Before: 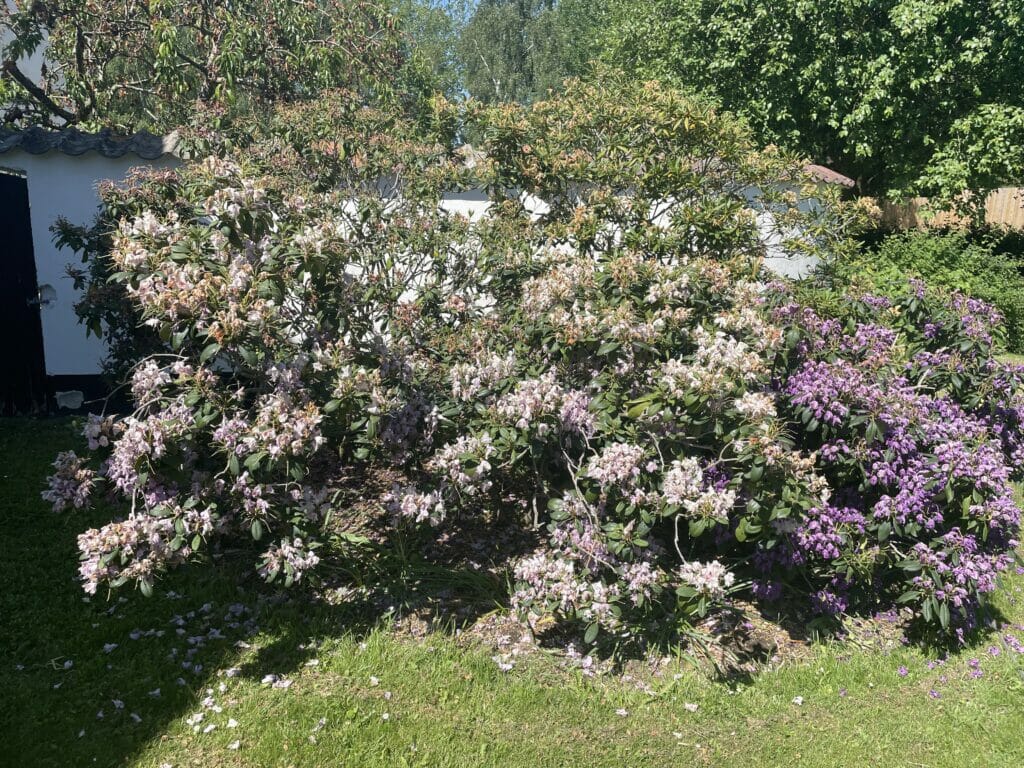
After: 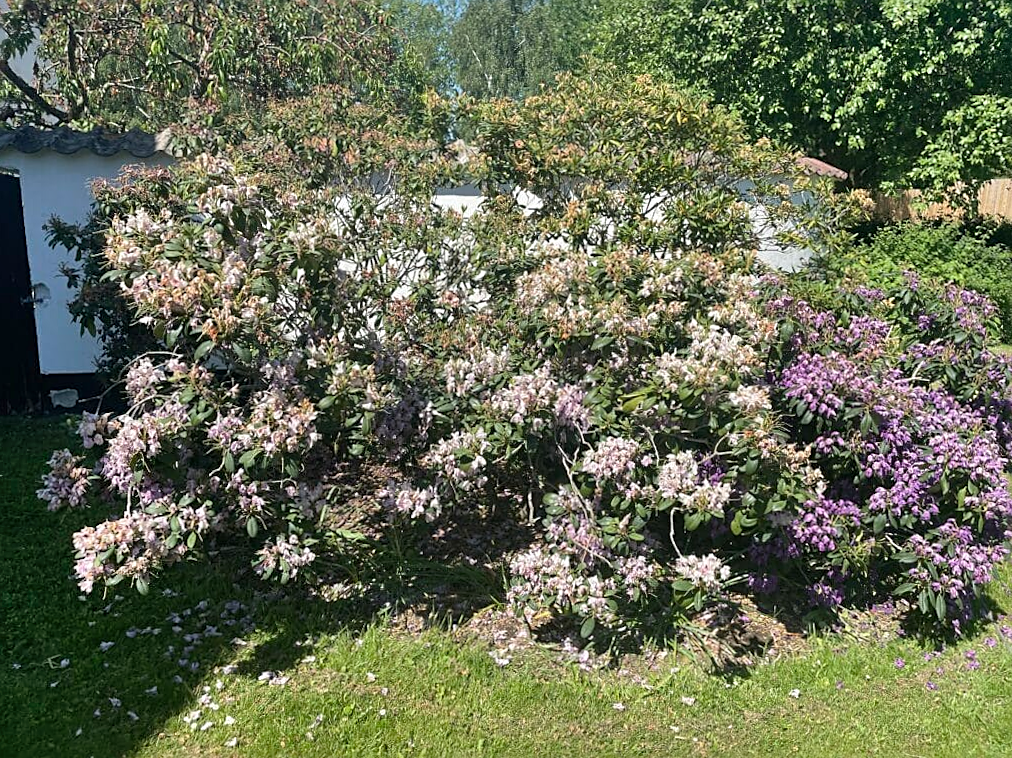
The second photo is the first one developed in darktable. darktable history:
rotate and perspective: rotation -0.45°, automatic cropping original format, crop left 0.008, crop right 0.992, crop top 0.012, crop bottom 0.988
sharpen: on, module defaults
shadows and highlights: soften with gaussian
